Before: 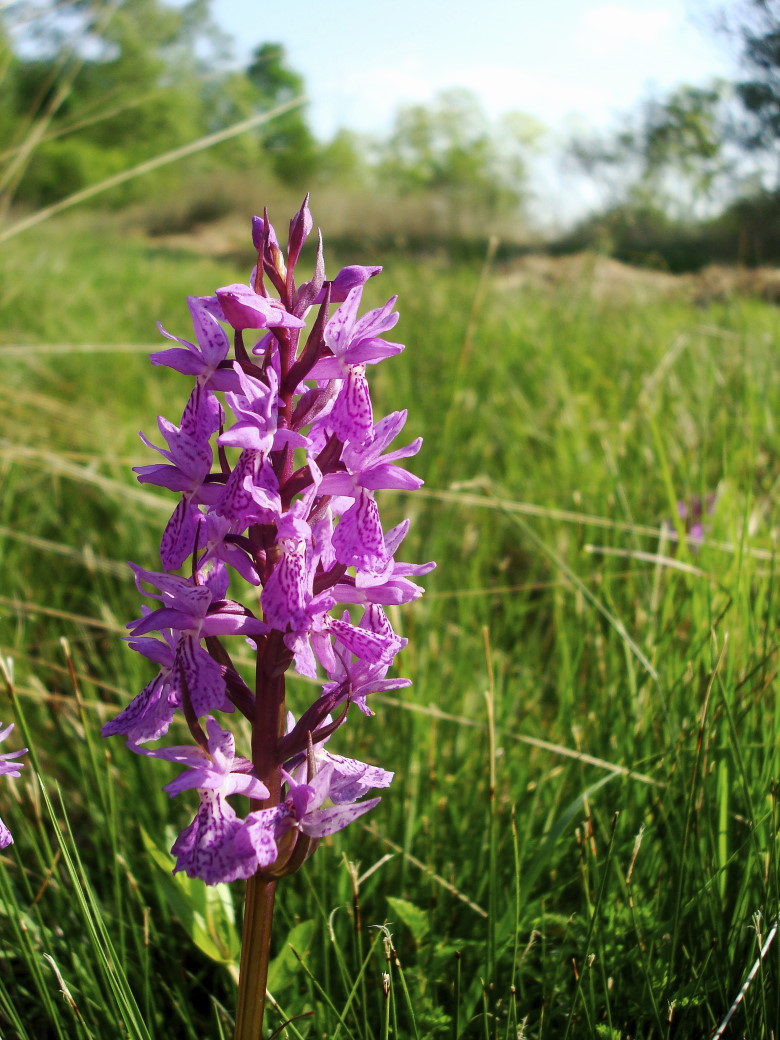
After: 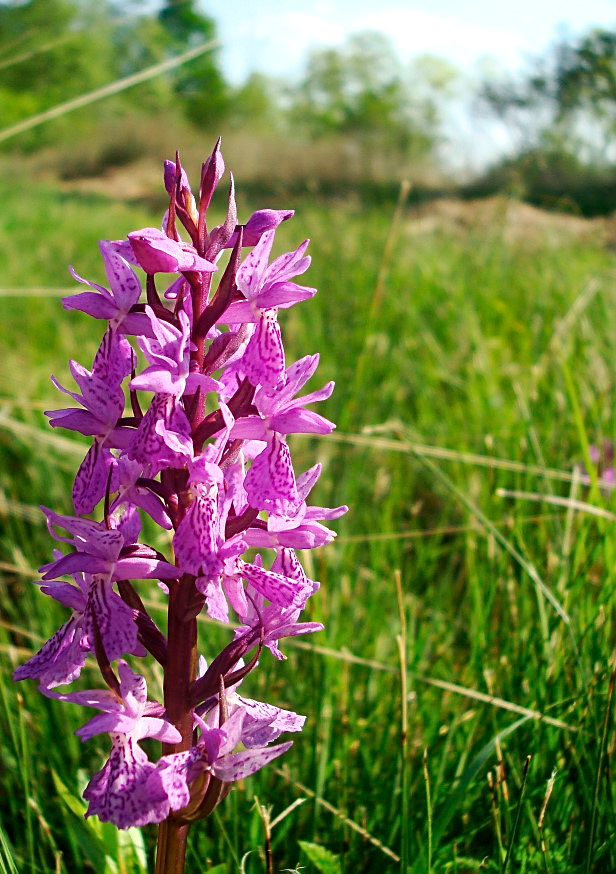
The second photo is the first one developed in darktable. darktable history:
sharpen: on, module defaults
crop: left 11.395%, top 5.413%, right 9.57%, bottom 10.482%
shadows and highlights: shadows 11.57, white point adjustment 1.25, soften with gaussian
